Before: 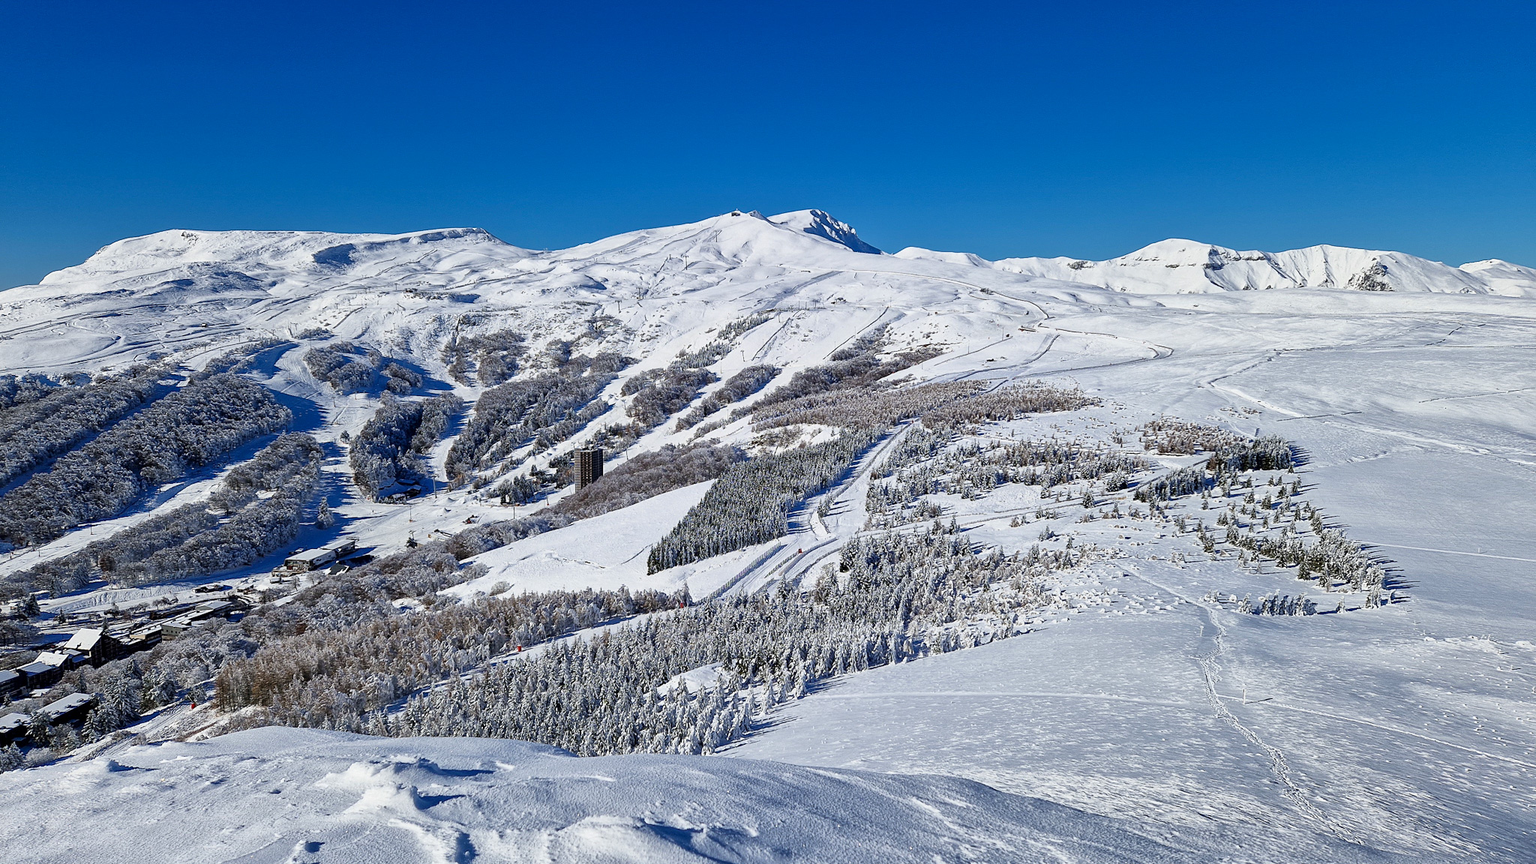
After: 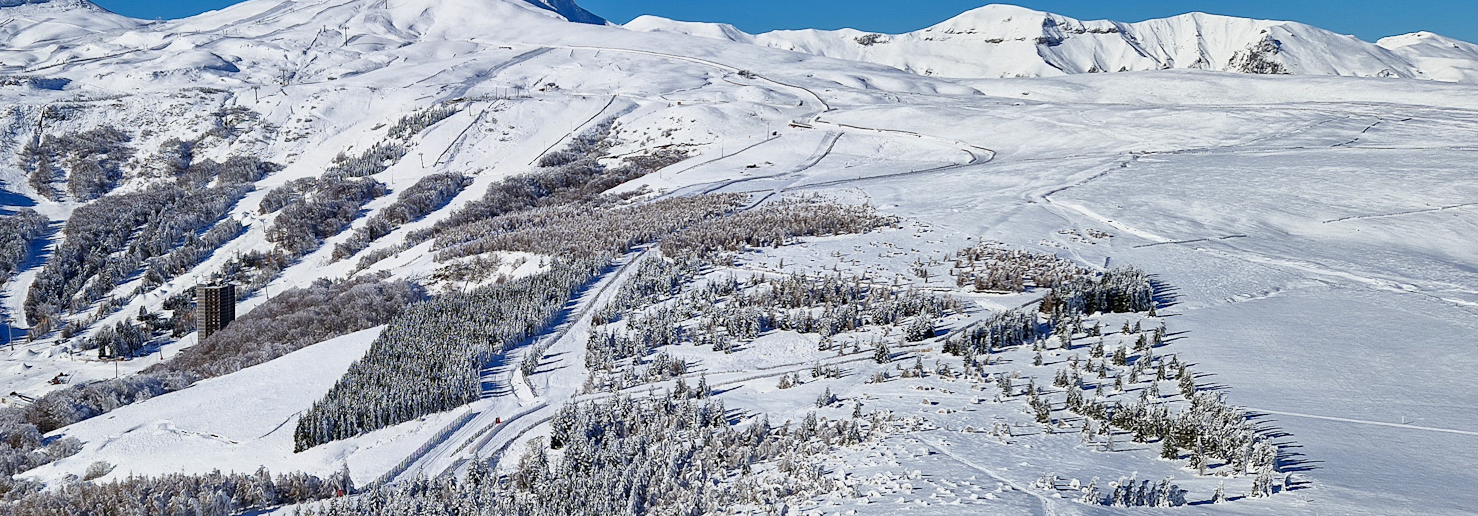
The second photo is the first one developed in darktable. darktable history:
crop and rotate: left 27.785%, top 27.322%, bottom 27.803%
